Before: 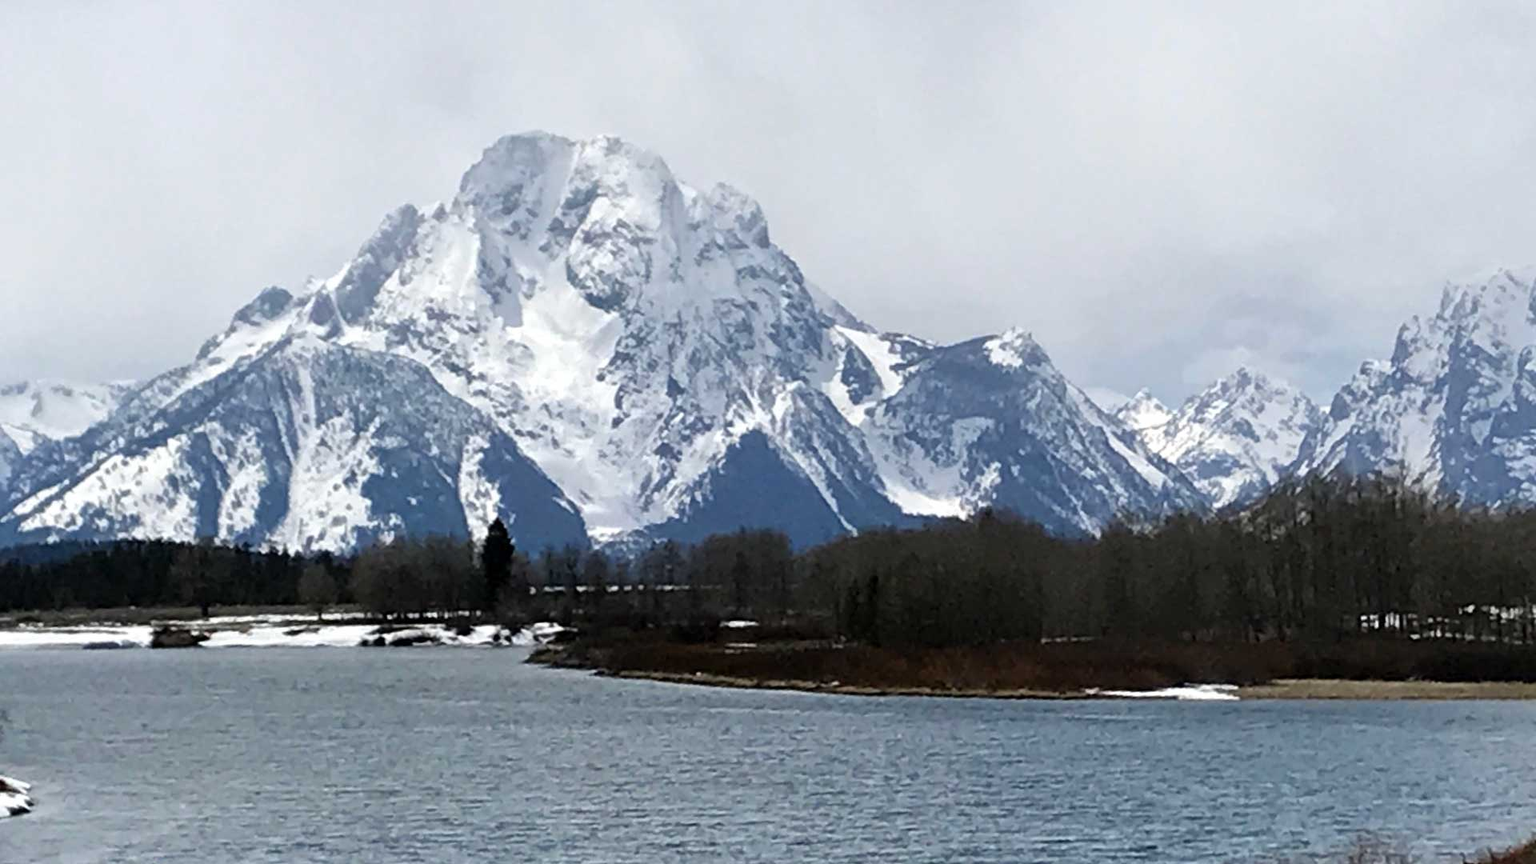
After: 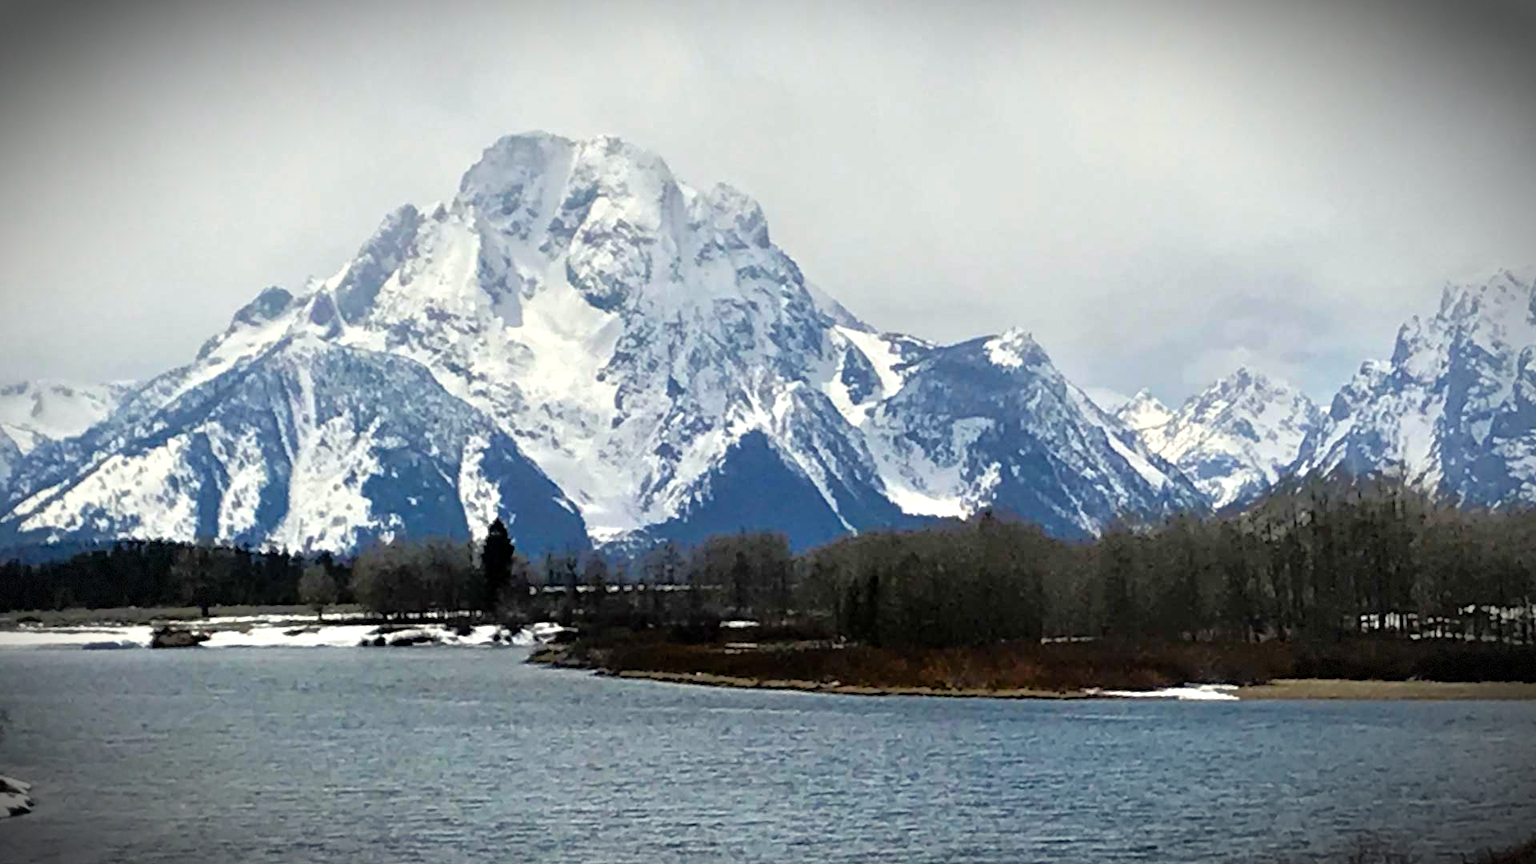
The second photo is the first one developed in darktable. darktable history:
vignetting: fall-off radius 59.9%, brightness -0.889, automatic ratio true, dithering 8-bit output
tone equalizer: -8 EV -0.497 EV, -7 EV -0.284 EV, -6 EV -0.046 EV, -5 EV 0.384 EV, -4 EV 0.961 EV, -3 EV 0.821 EV, -2 EV -0.012 EV, -1 EV 0.138 EV, +0 EV -0.017 EV
color balance rgb: power › hue 61.68°, highlights gain › luminance 5.888%, highlights gain › chroma 2.635%, highlights gain › hue 88.49°, linear chroma grading › shadows -29.963%, linear chroma grading › global chroma 35.145%, perceptual saturation grading › global saturation 20%, perceptual saturation grading › highlights -25.674%, perceptual saturation grading › shadows 25.215%, global vibrance -23.673%
